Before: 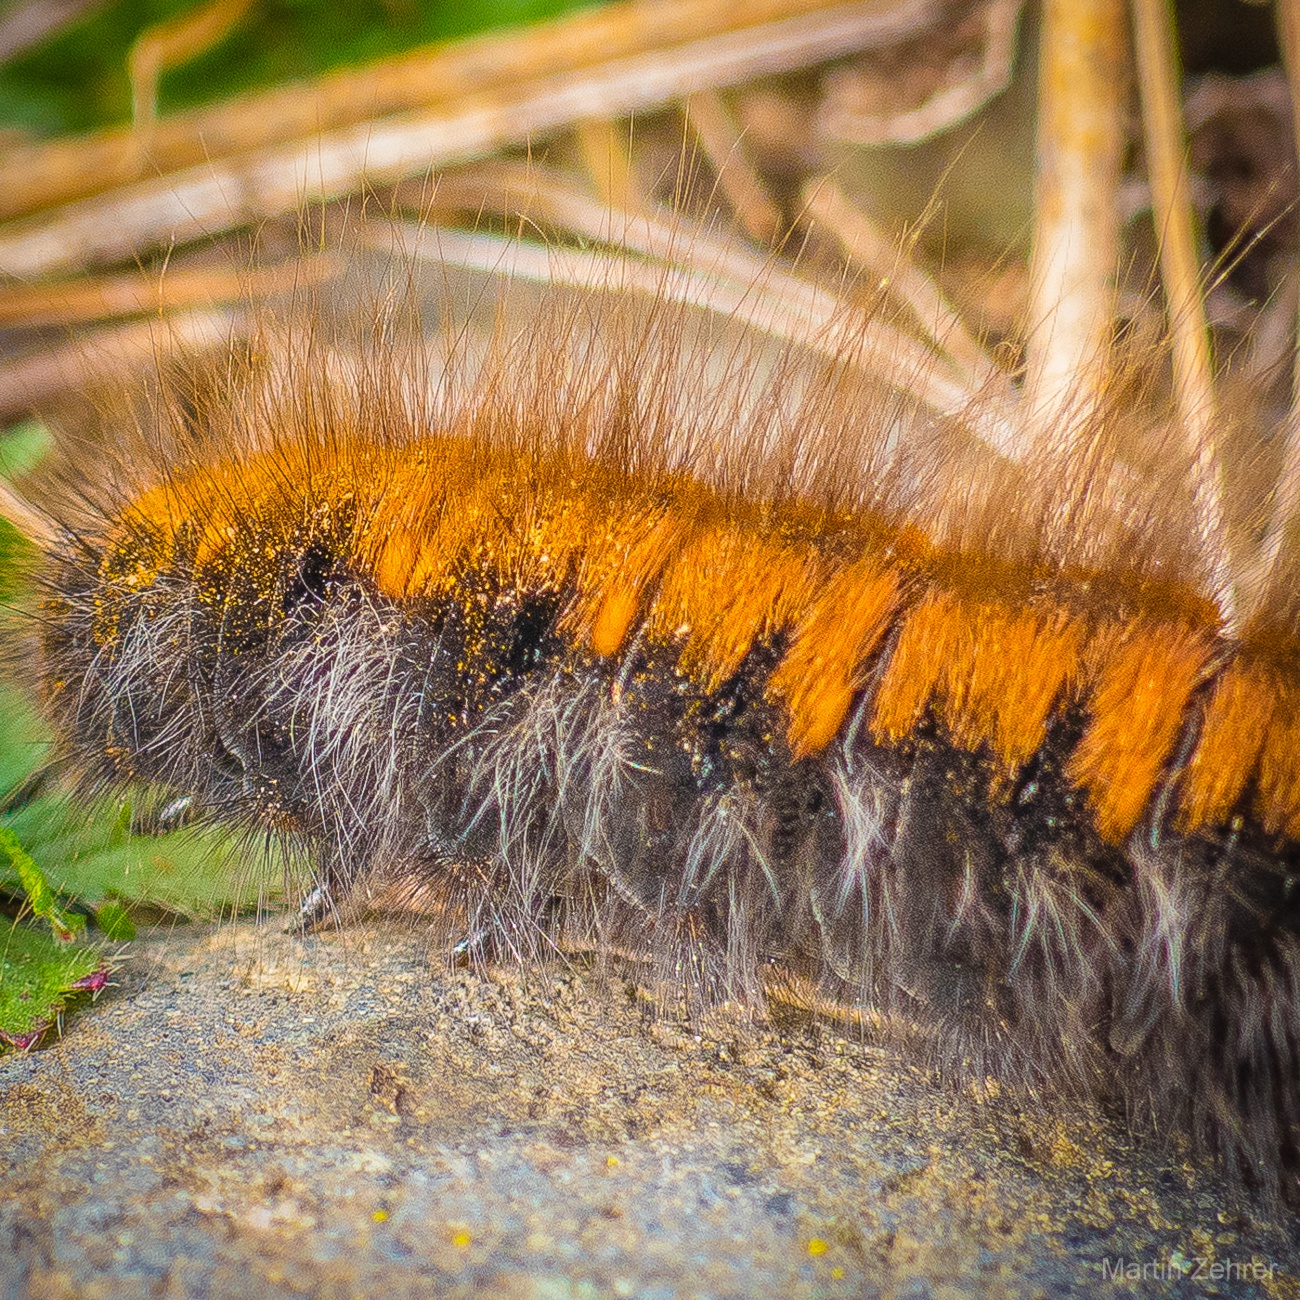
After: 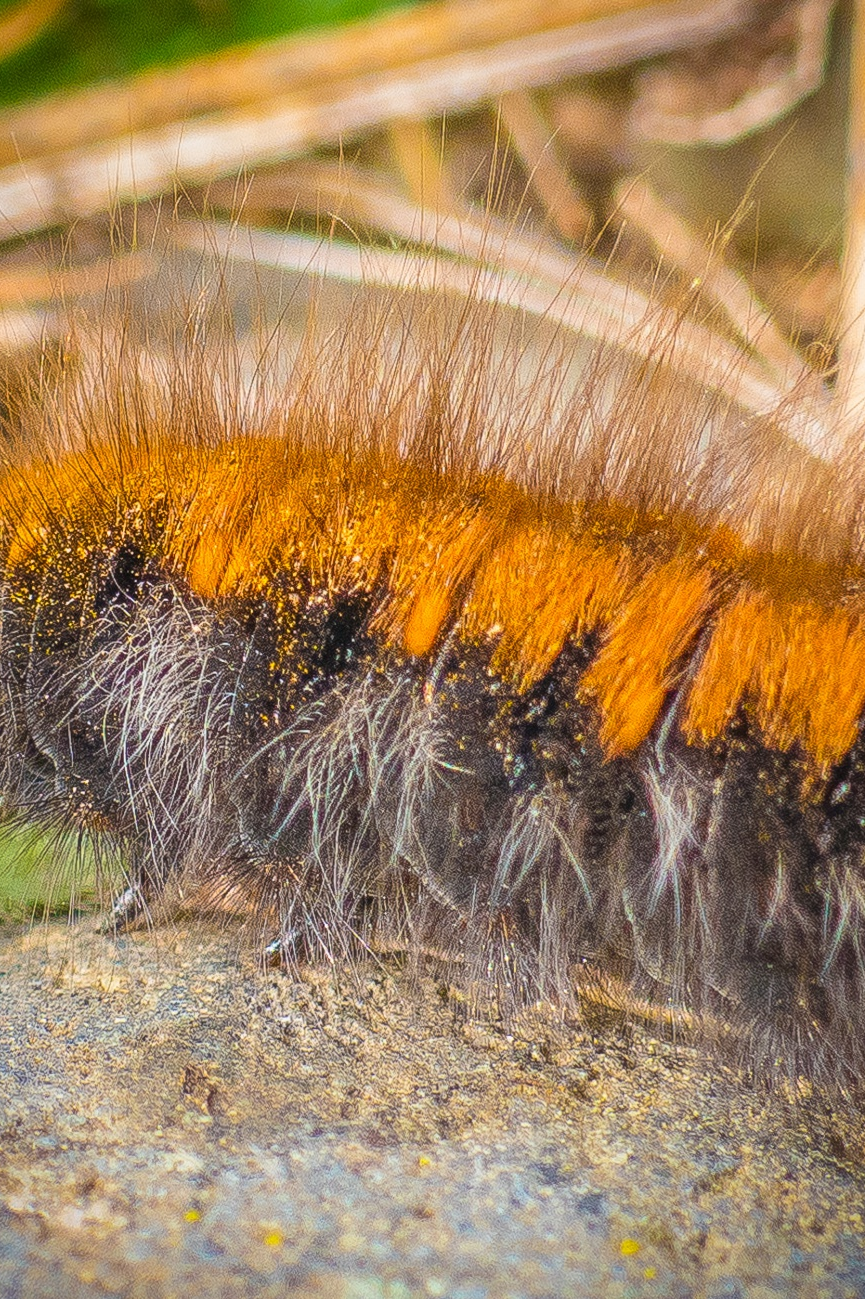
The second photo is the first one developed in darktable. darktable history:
crop and rotate: left 14.483%, right 18.92%
